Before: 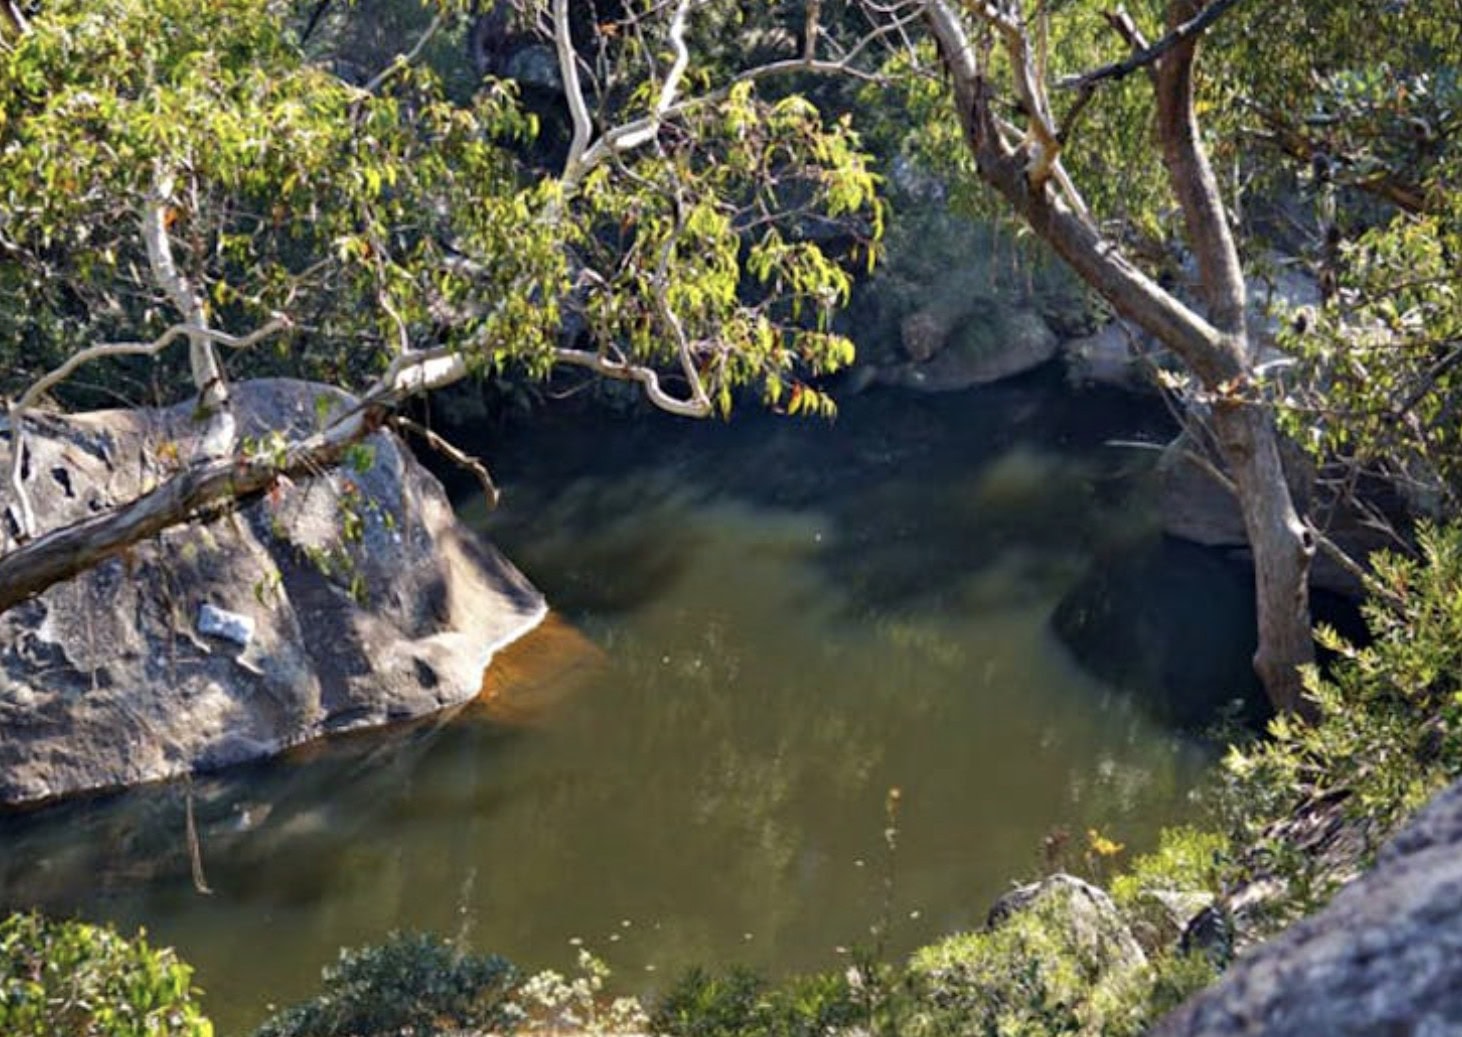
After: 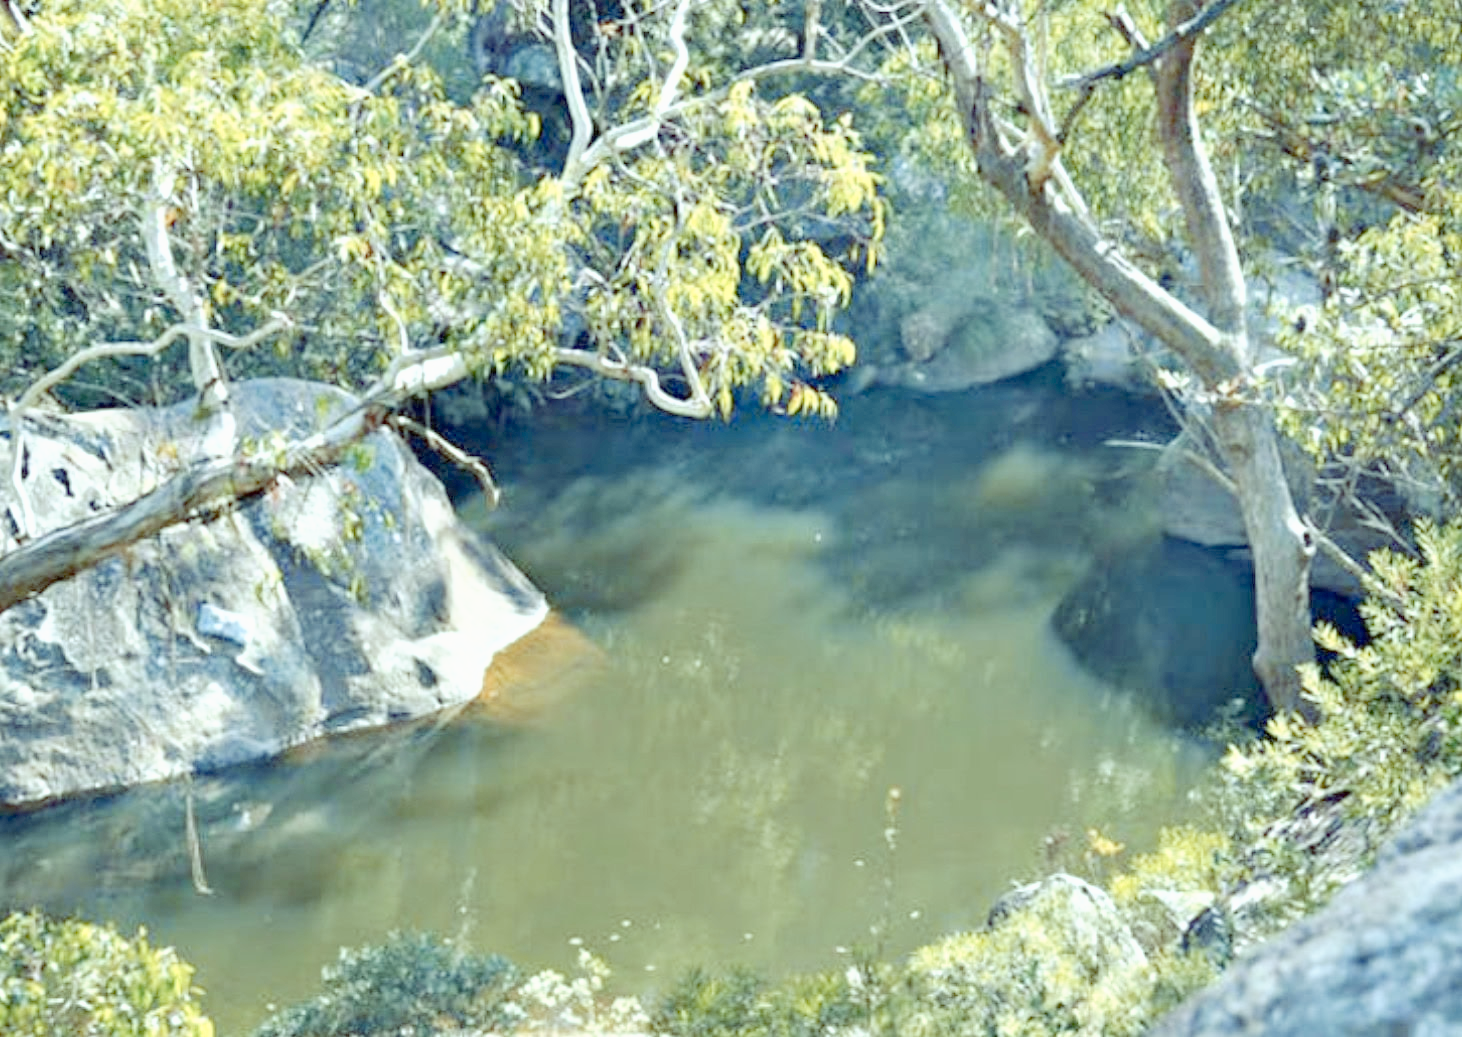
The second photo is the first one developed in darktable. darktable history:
tone curve: curves: ch0 [(0, 0) (0.003, 0.002) (0.011, 0.006) (0.025, 0.014) (0.044, 0.025) (0.069, 0.039) (0.1, 0.056) (0.136, 0.086) (0.177, 0.129) (0.224, 0.183) (0.277, 0.247) (0.335, 0.318) (0.399, 0.395) (0.468, 0.48) (0.543, 0.571) (0.623, 0.668) (0.709, 0.773) (0.801, 0.873) (0.898, 0.978) (1, 1)], preserve colors none
color look up table: target L [88.75, 79.49, 70.22, 64.58, 53.28, 37.92, 198, 92.24, 90.3, 80.45, 77.21, 80.08, 69.63, 69.17, 66.32, 67.28, 60.58, 52.38, 53.86, 50.77, 40.99, 32.59, 85.88, 80.53, 74.85, 56.36, 52.94, 53.18, 53.87, 48.37, 36.24, 28.39, 24.22, 25.65, 20.87, 17.65, 13.76, 11.87, 11.16, 81.63, 81.75, 81.31, 81.29, 81.2, 81.33, 71.95, 64.86, 53.53, 48.06], target a [-7.459, -8.62, -22.85, -46.88, -43.62, -16.36, 0, -0.001, -7.68, 2.492, 1.931, -3.613, 24.86, 14.49, 6.365, -8.334, 25.89, 36.74, 33.84, 33.68, 34.46, 10.05, -7.087, -7.662, -8.146, -0.905, 30.72, 17.56, -4.543, -7.211, 13.63, -1.63, 15.71, 23.69, -0.086, 1.487, 2.067, 2.075, 2.578, -8.616, -12.65, -9.633, -8.264, -10.99, -9.385, -32.11, -26.72, -18, -10.96], target b [-1.29, 0.169, 57.87, 32.63, 34.81, 22.01, 0.001, 0.005, -1.771, 73.17, 70.37, -0.786, 60.73, 64.09, 13.69, 1.127, 55.3, 27.68, -6.292, 17.38, 26.86, 12.93, -1.492, -1.145, 0.306, -27.13, -17.64, -34.06, -53.23, -1.349, -58.57, -4.961, -22.85, -58.74, -3.164, -5.308, -5.255, -3.384, -3.868, -1.503, -4.23, -3.173, -3.273, -2.686, -6.059, -1.133, -29.79, -31.89, -27.73], num patches 49
